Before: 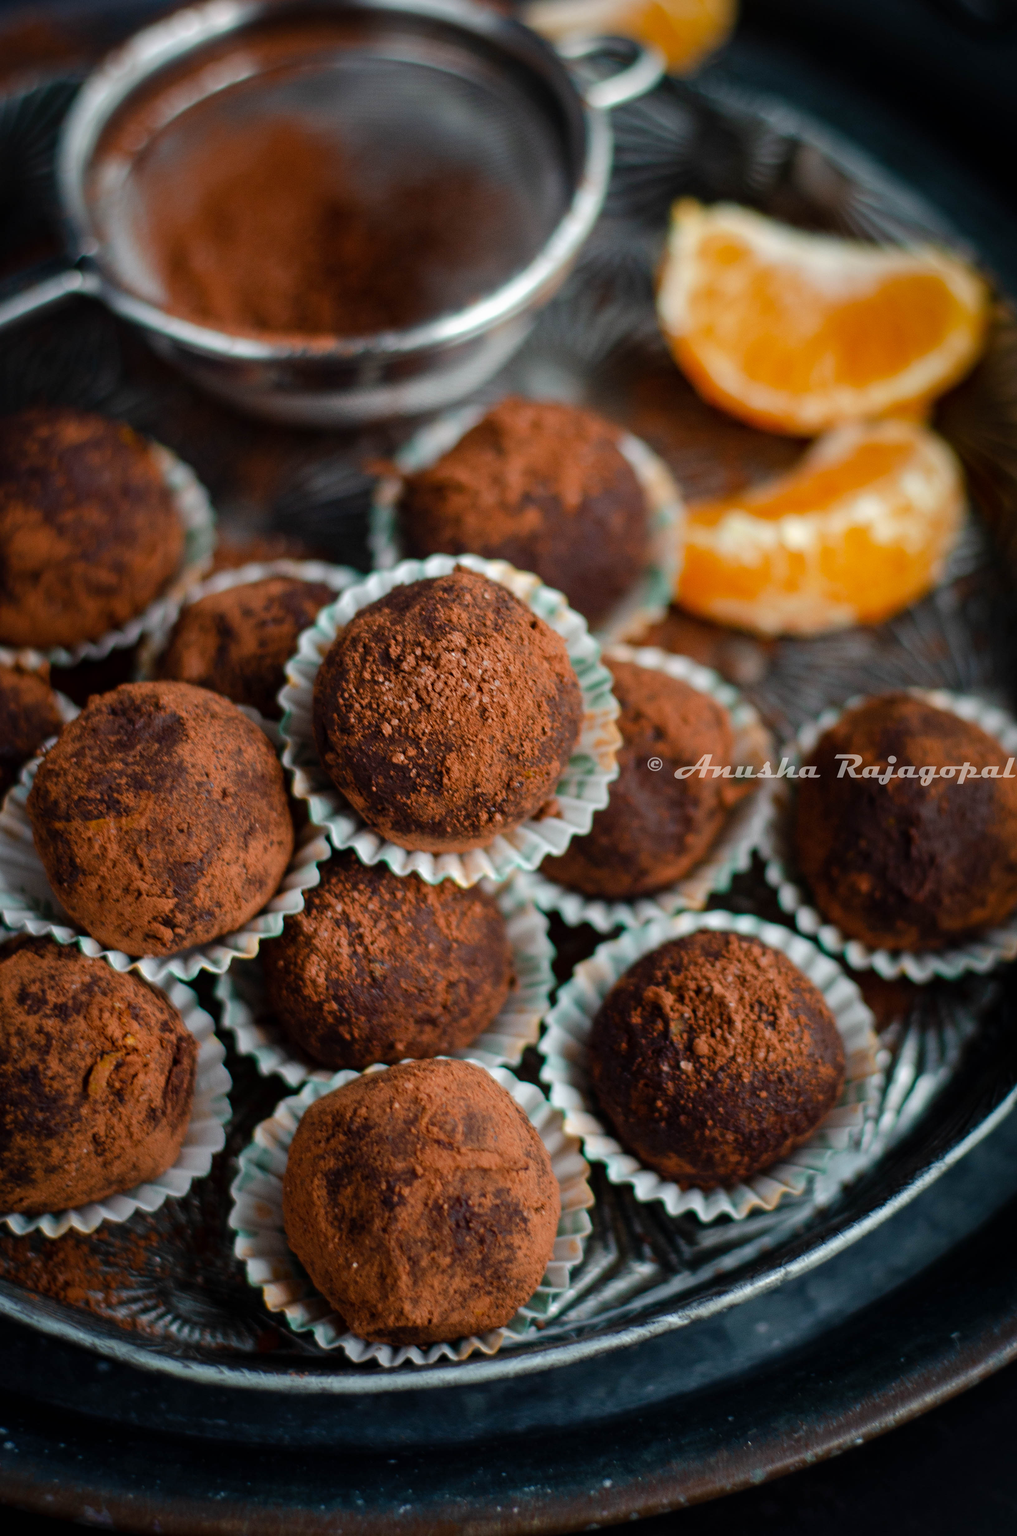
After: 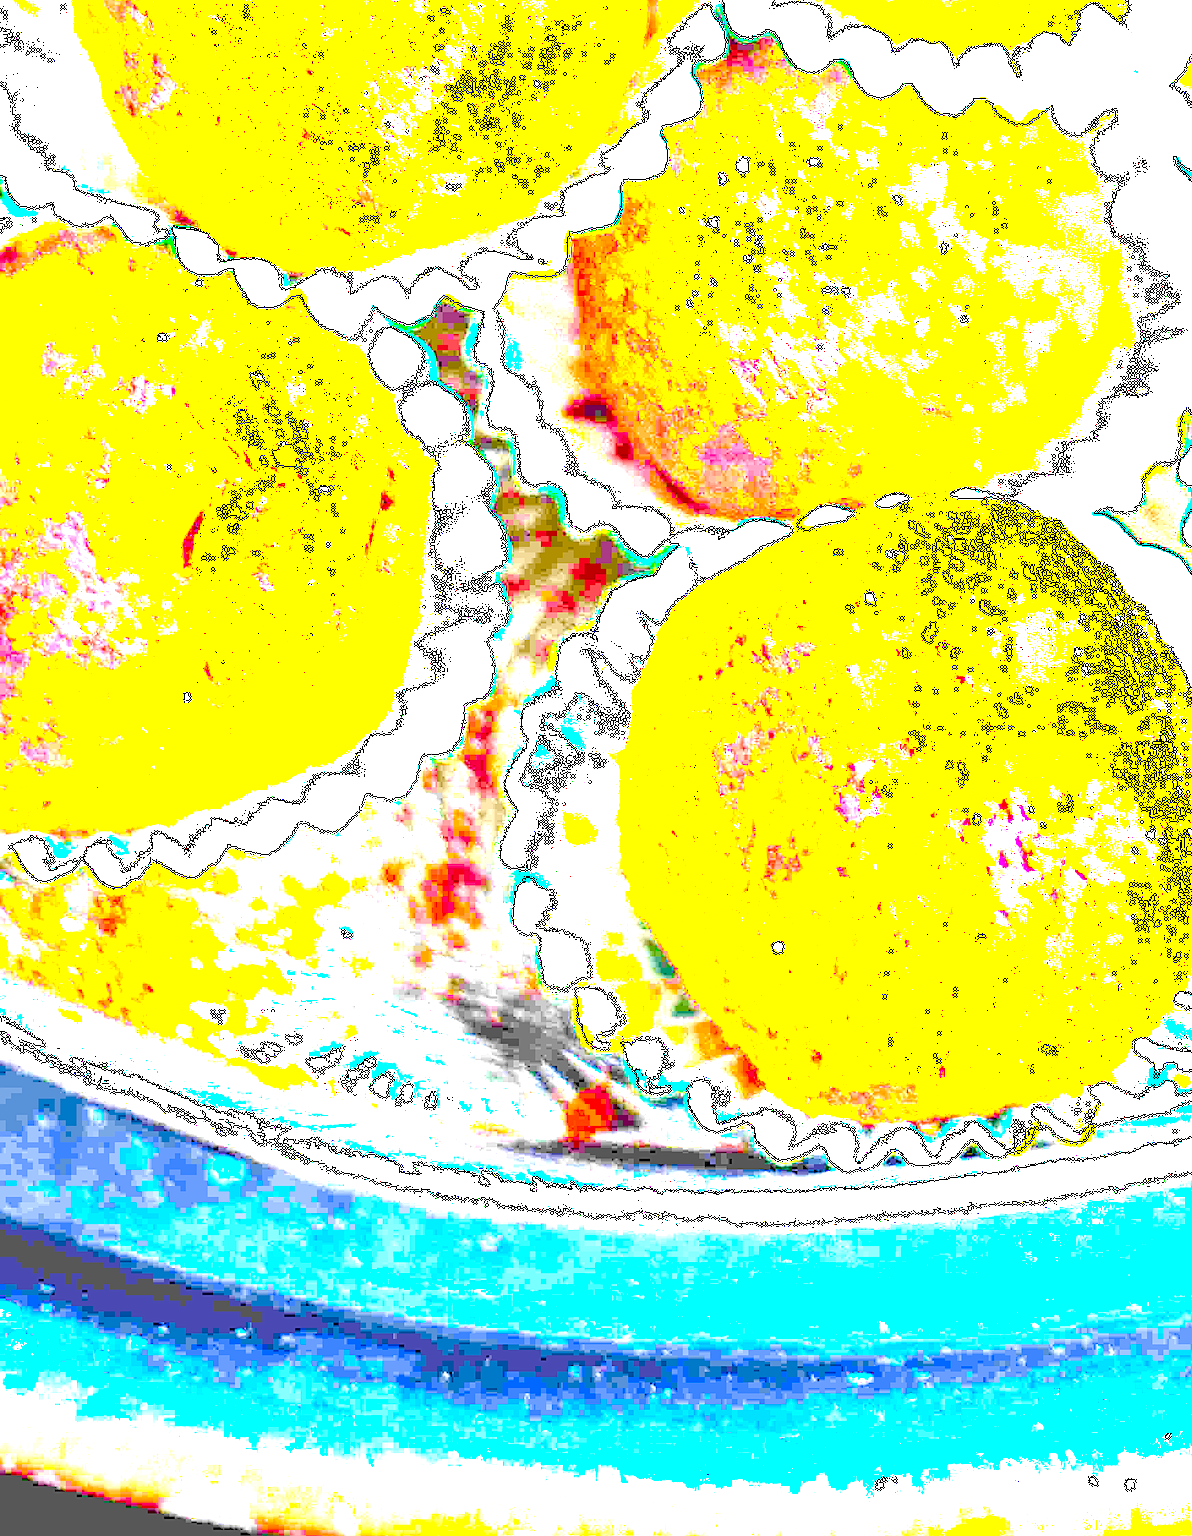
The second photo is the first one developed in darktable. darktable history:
exposure: exposure 7.989 EV, compensate highlight preservation false
color balance rgb: linear chroma grading › global chroma 14.734%, perceptual saturation grading › global saturation 39.653%, perceptual brilliance grading › global brilliance 11.887%, global vibrance 40.75%
sharpen: amount 0.499
crop and rotate: top 54.211%, right 46.475%, bottom 0.112%
